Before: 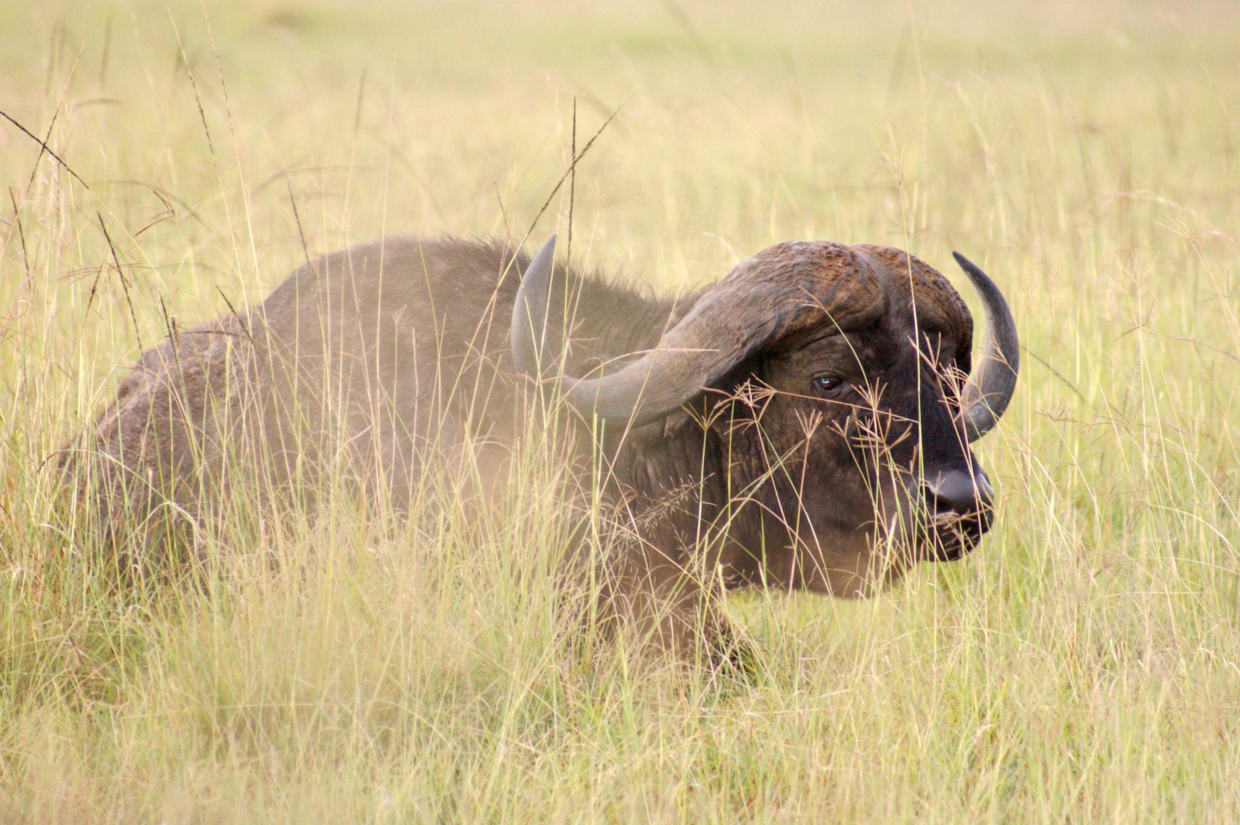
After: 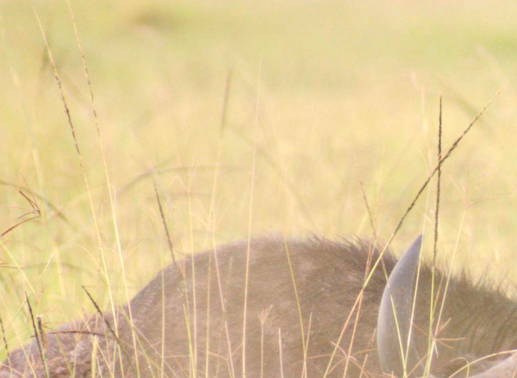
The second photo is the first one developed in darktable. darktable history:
contrast brightness saturation: contrast 0.082, saturation 0.204
crop and rotate: left 10.864%, top 0.046%, right 47.43%, bottom 54.087%
